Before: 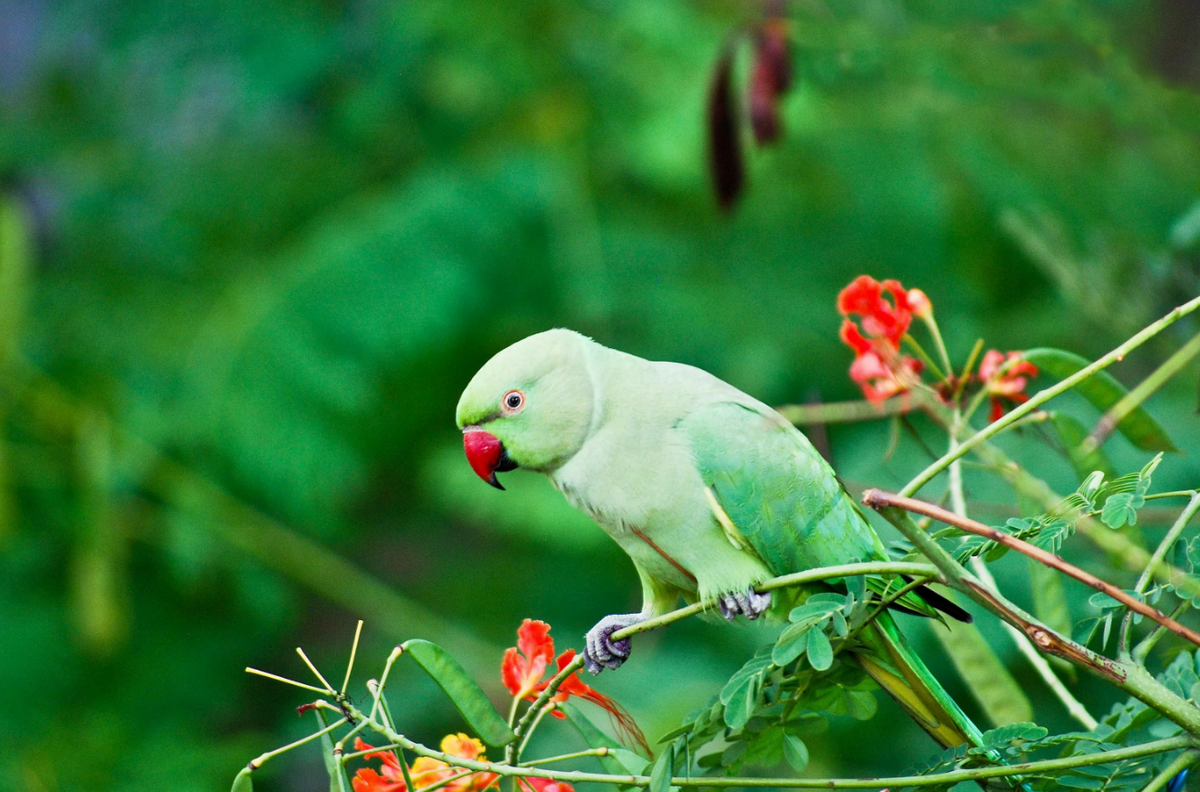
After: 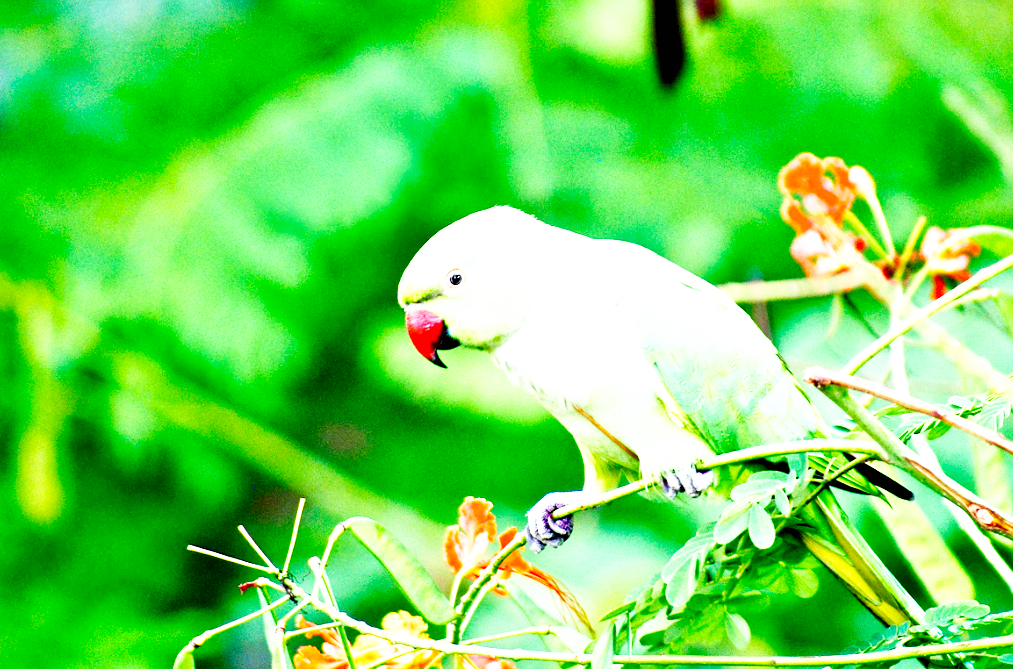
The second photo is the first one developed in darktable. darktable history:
crop and rotate: left 4.842%, top 15.51%, right 10.668%
base curve: curves: ch0 [(0, 0) (0.007, 0.004) (0.027, 0.03) (0.046, 0.07) (0.207, 0.54) (0.442, 0.872) (0.673, 0.972) (1, 1)], preserve colors none
exposure: black level correction 0.01, exposure 1 EV, compensate highlight preservation false
